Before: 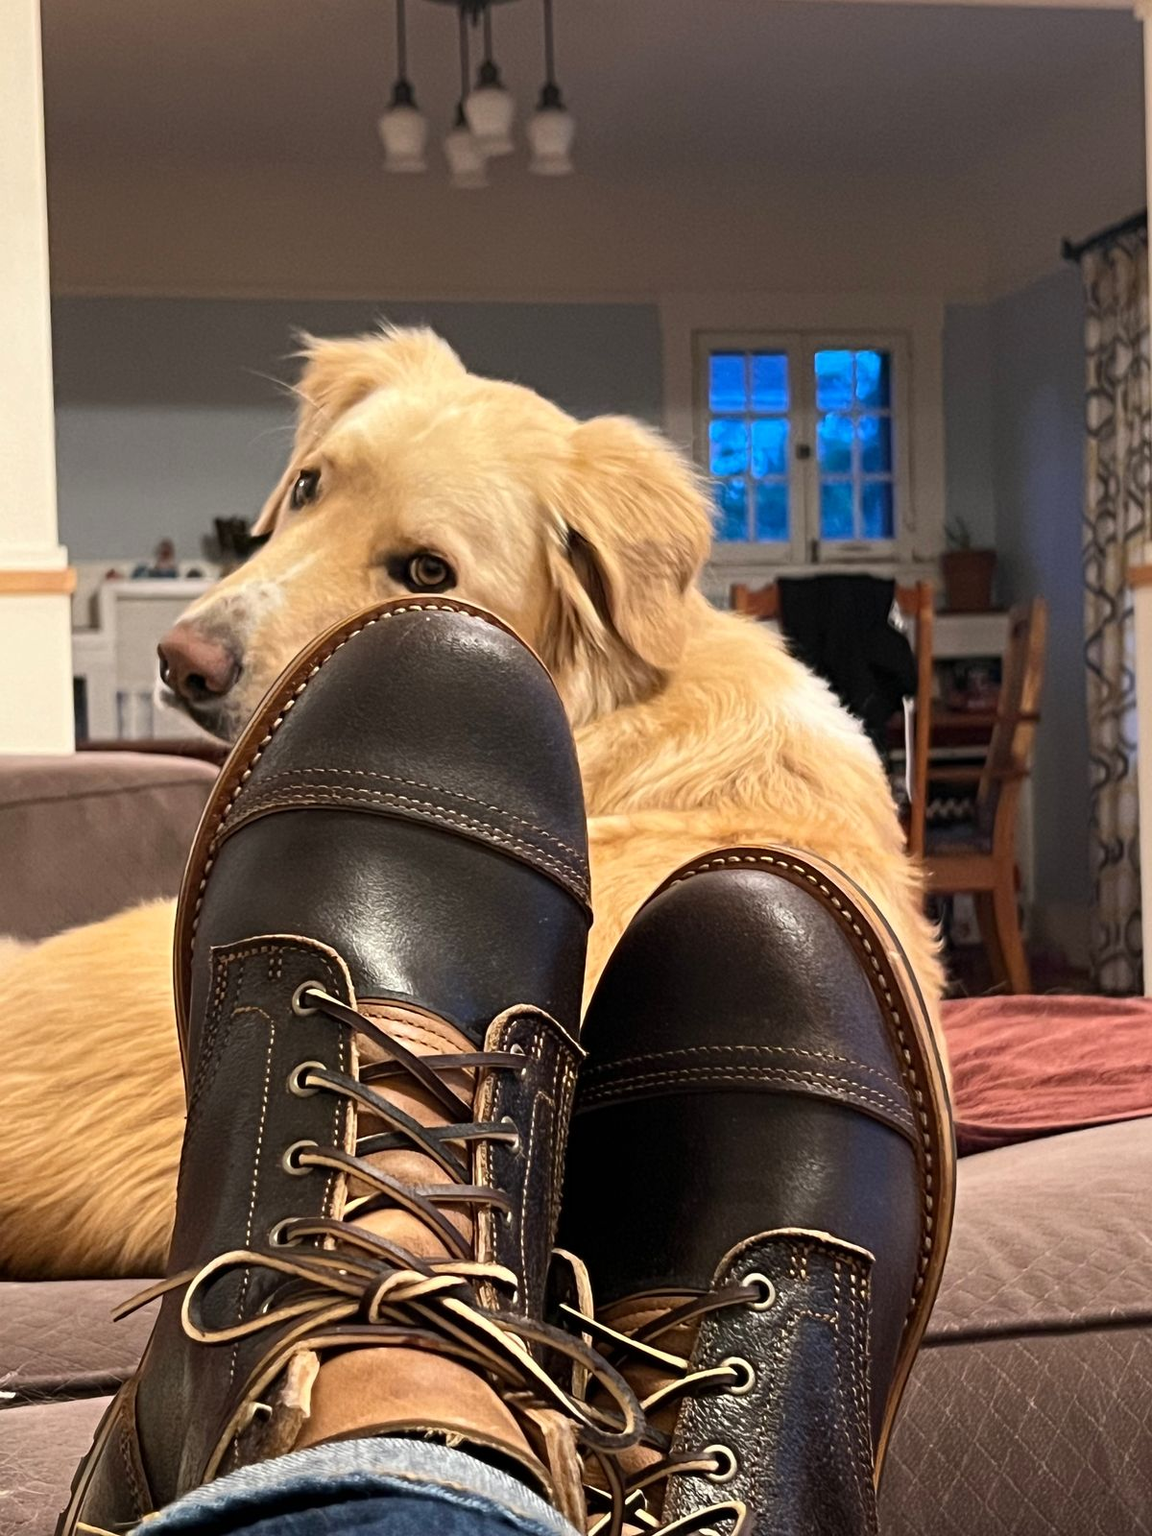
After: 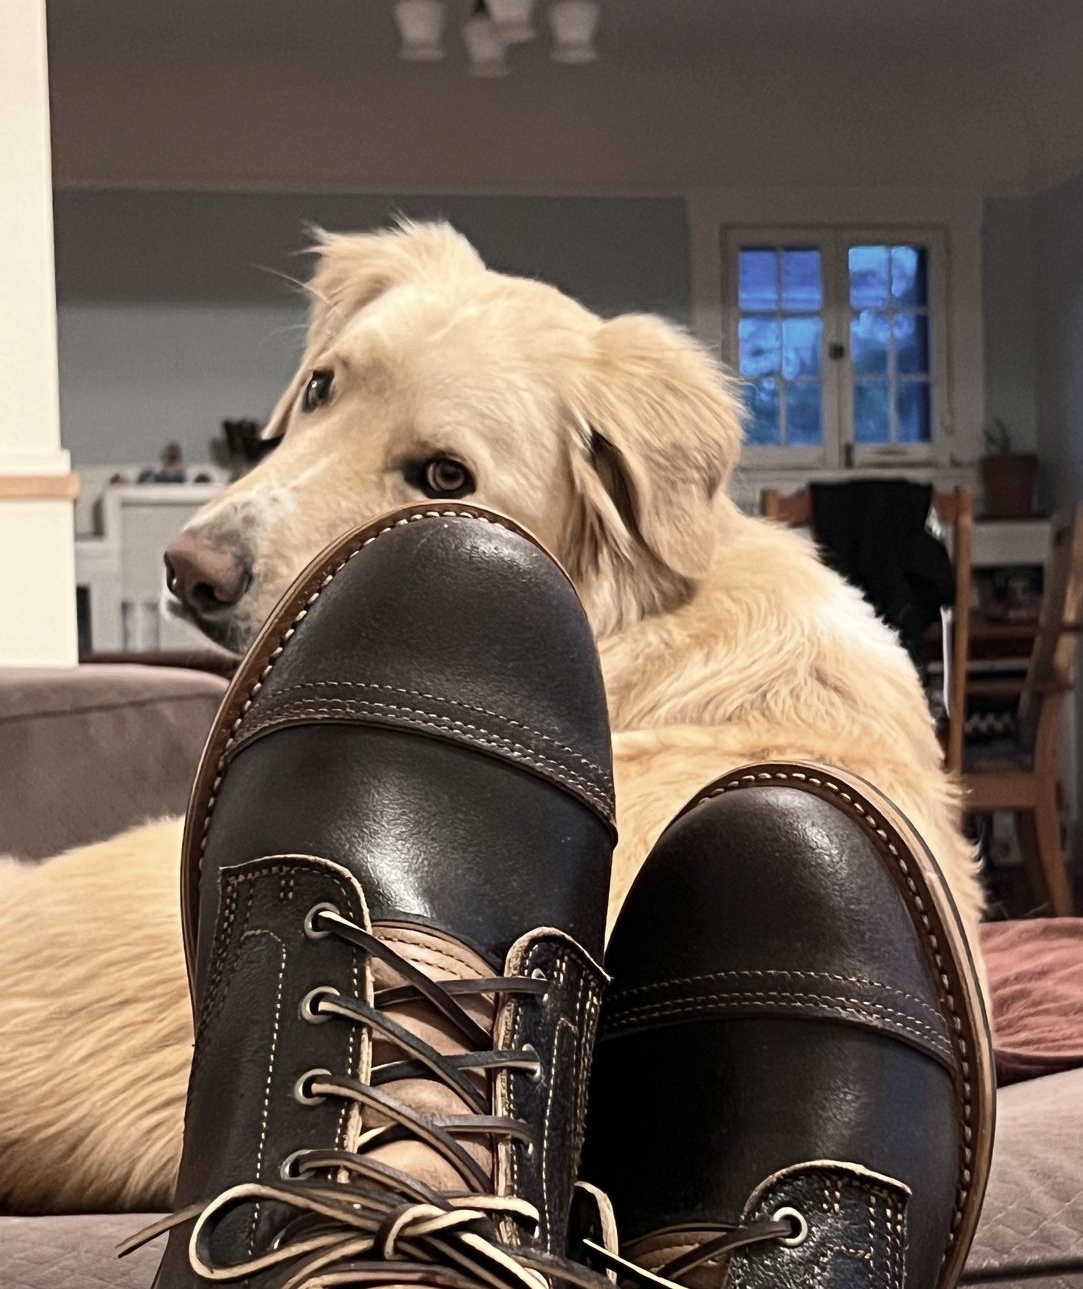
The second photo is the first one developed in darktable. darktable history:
crop: top 7.49%, right 9.717%, bottom 11.943%
contrast brightness saturation: contrast 0.1, saturation -0.36
